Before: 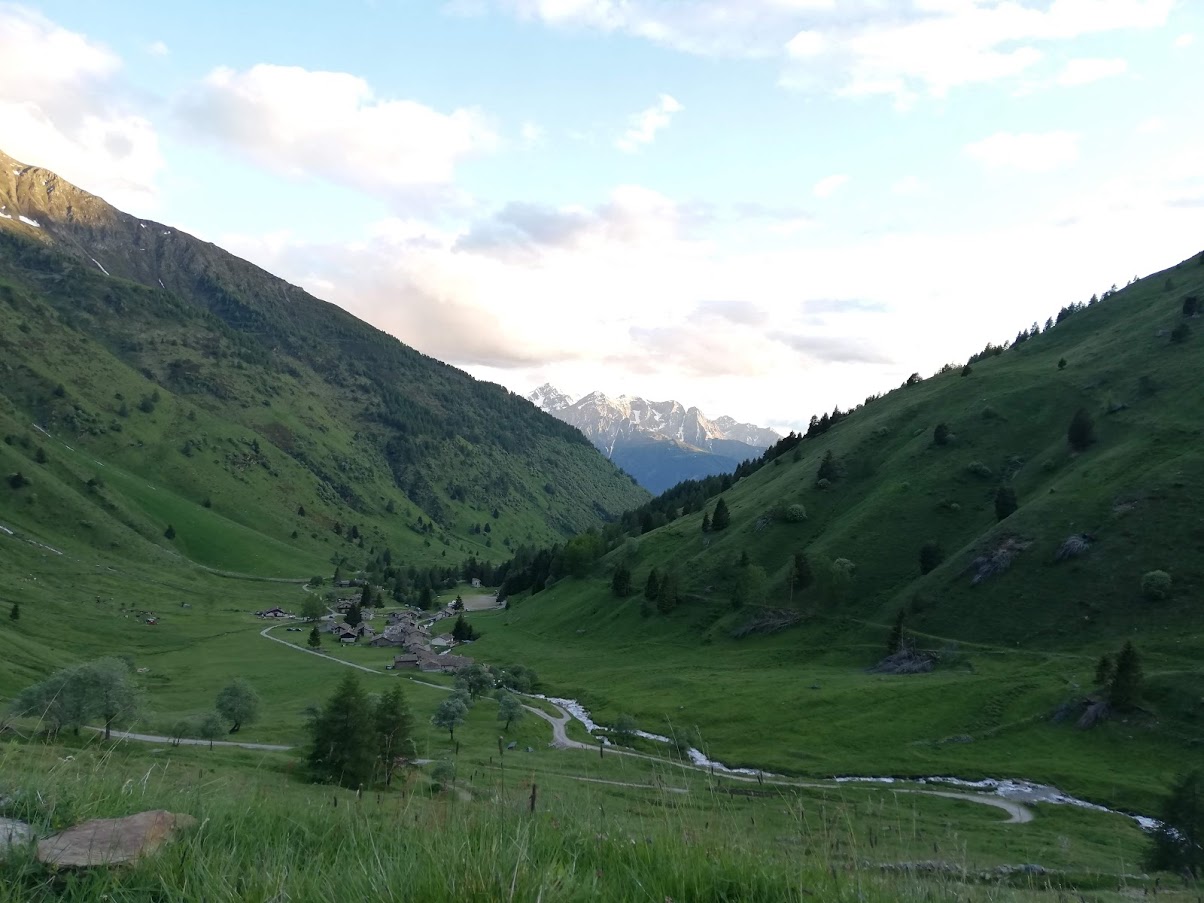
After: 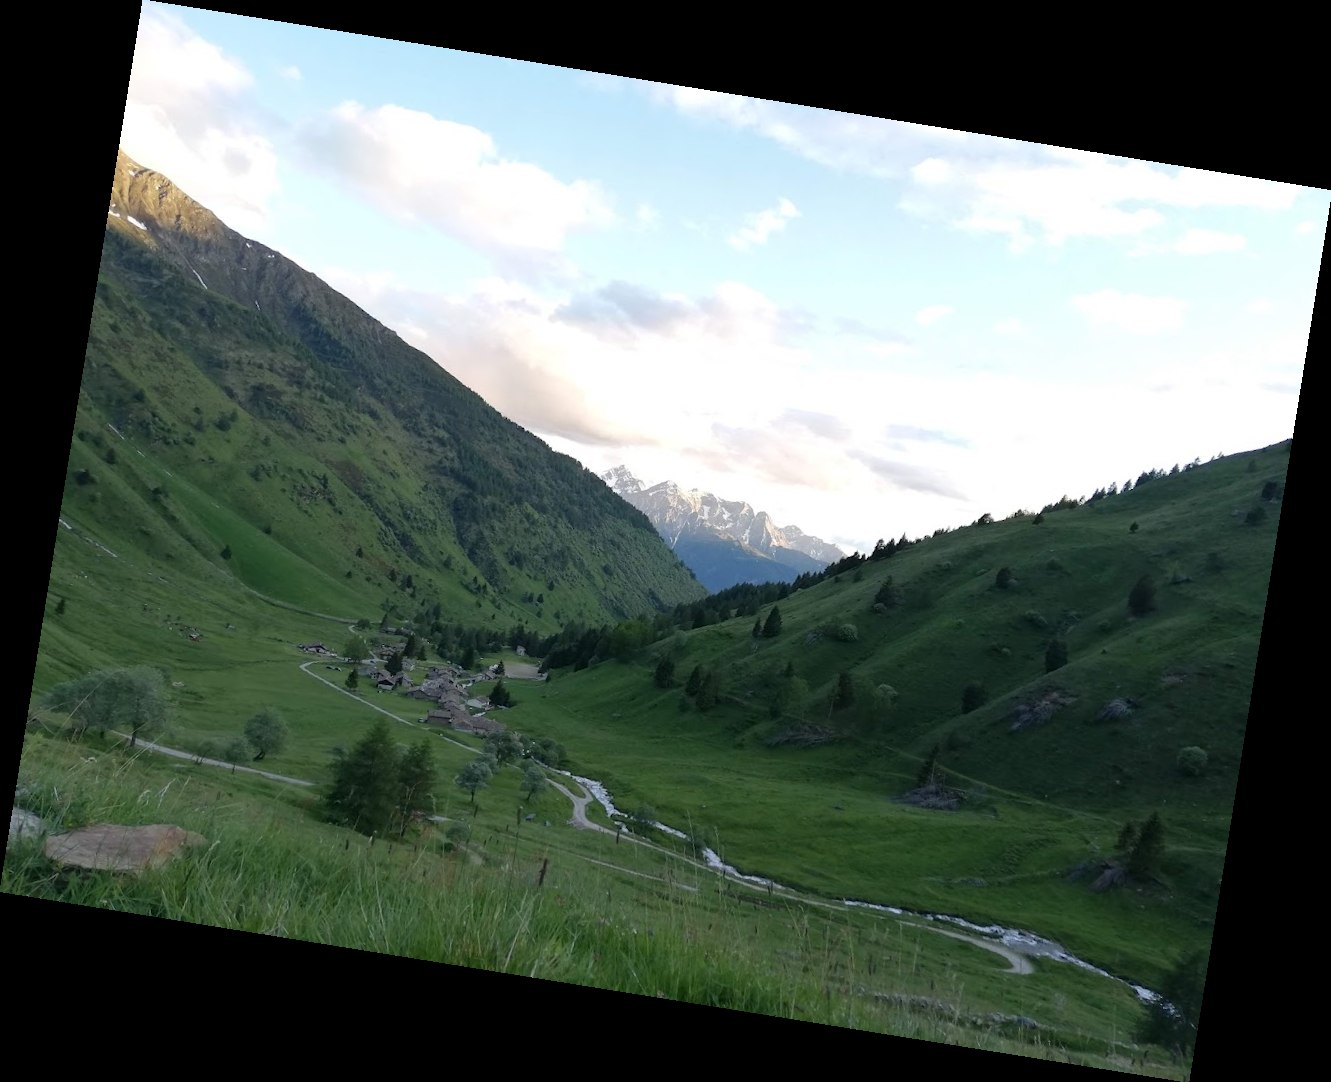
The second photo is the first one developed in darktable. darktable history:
rotate and perspective: rotation 9.12°, automatic cropping off
